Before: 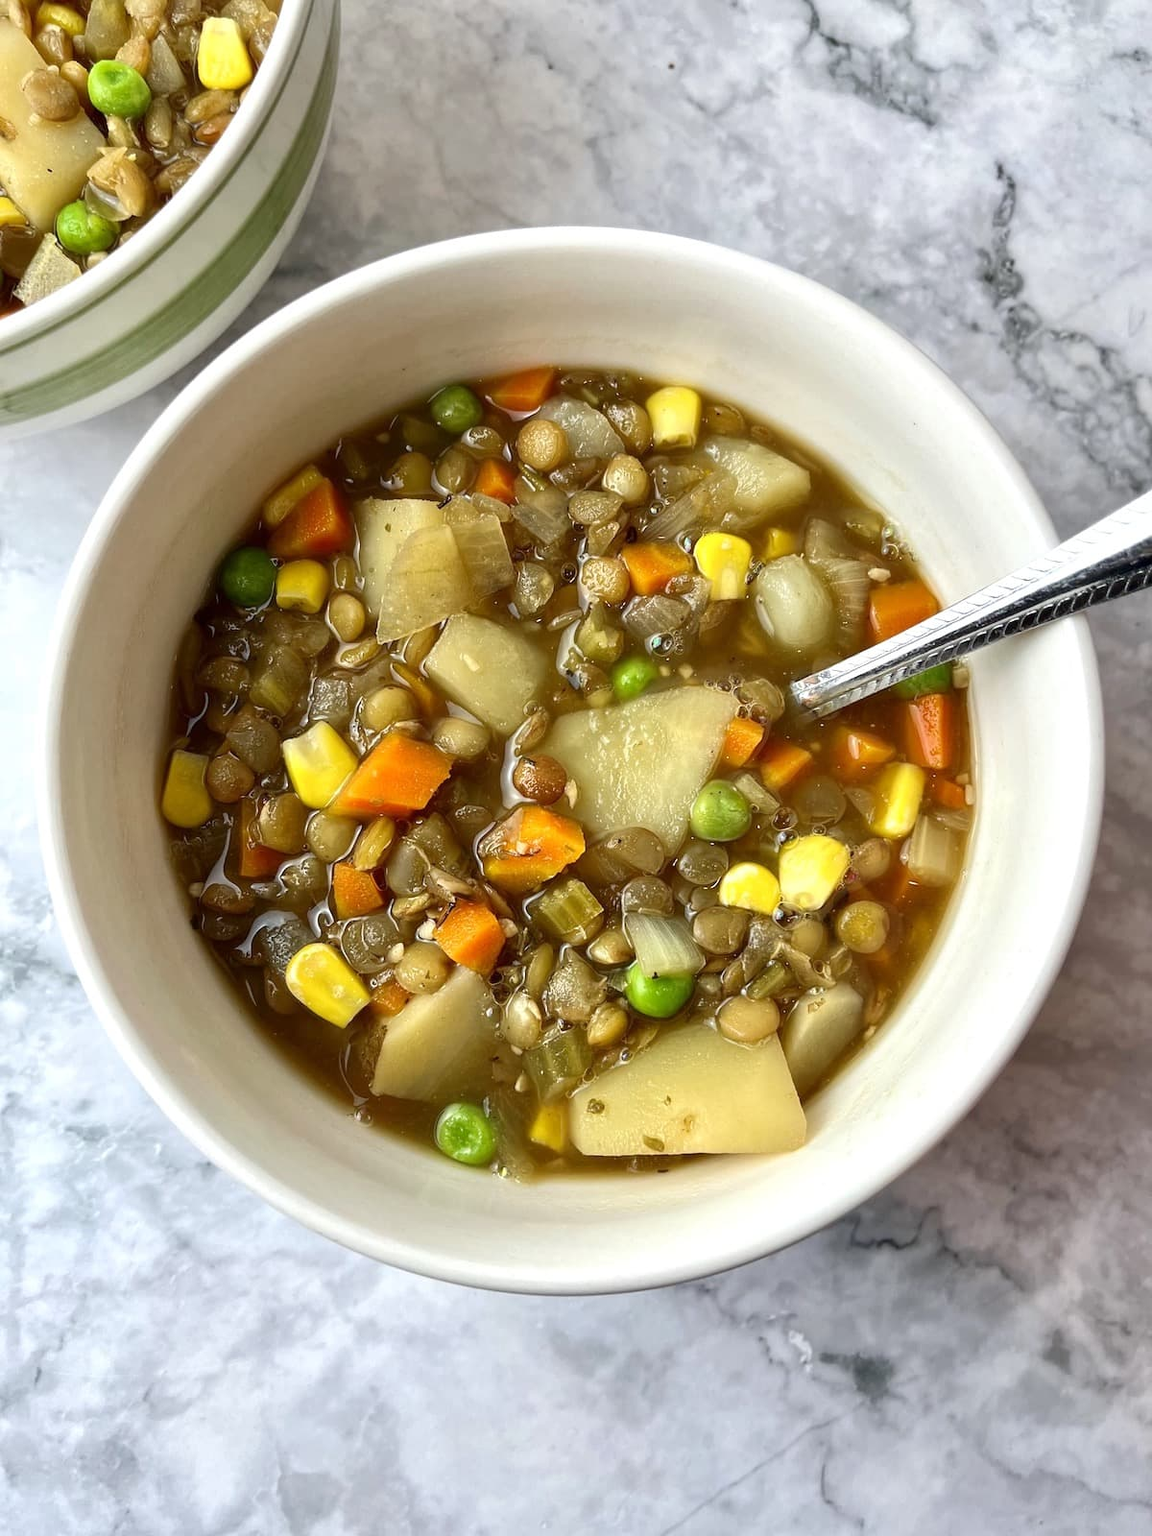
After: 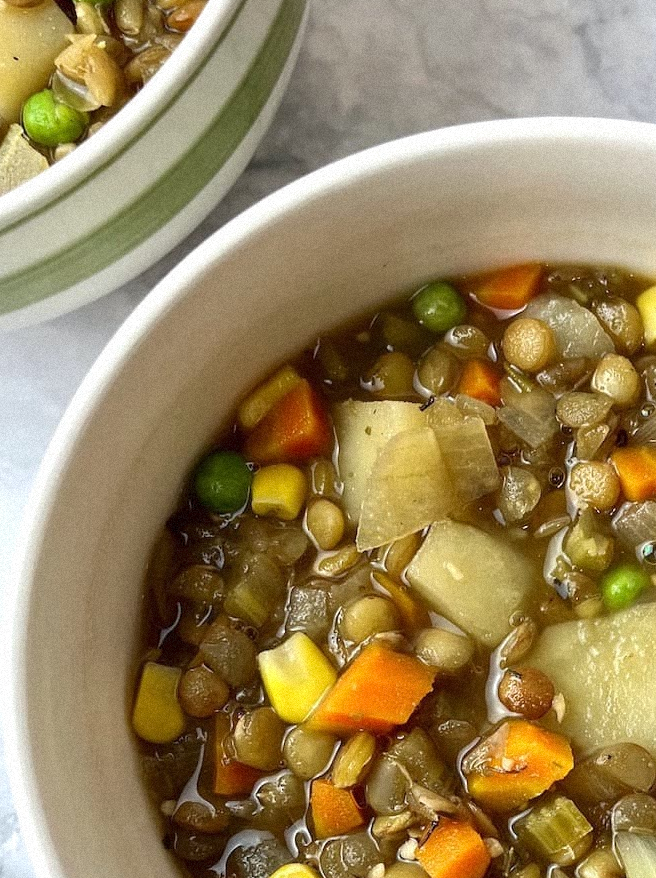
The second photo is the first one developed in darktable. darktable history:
grain: mid-tones bias 0%
crop and rotate: left 3.047%, top 7.509%, right 42.236%, bottom 37.598%
